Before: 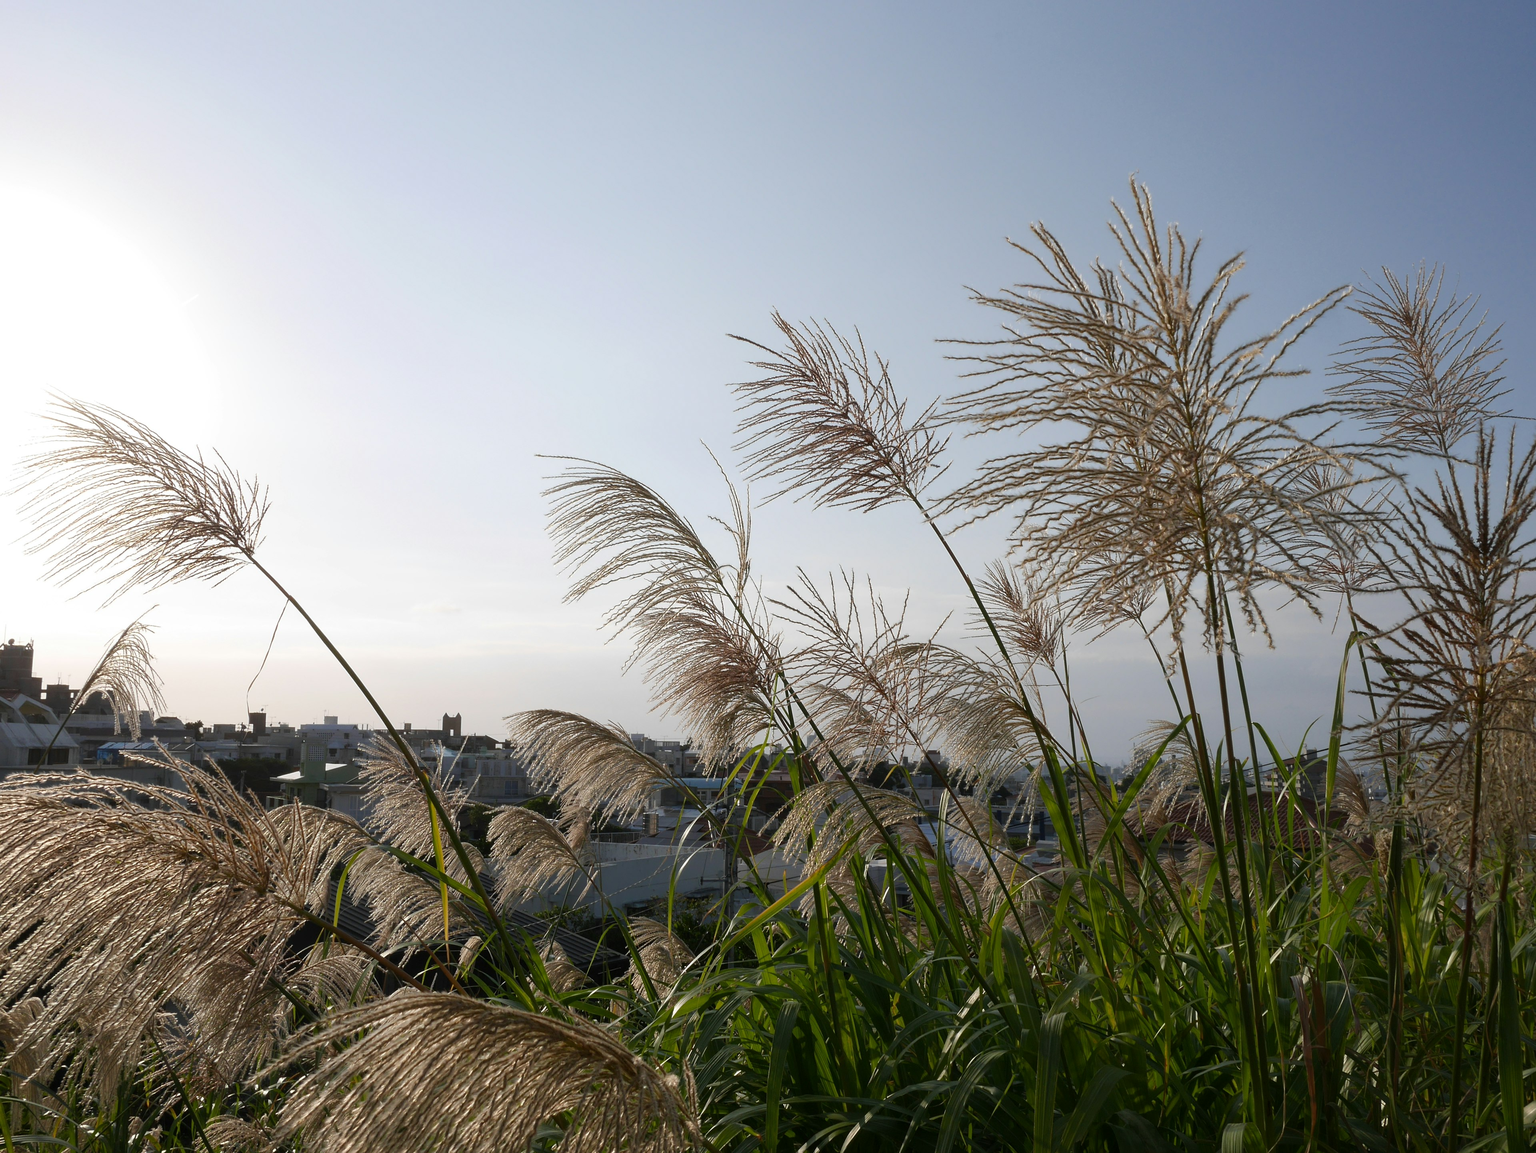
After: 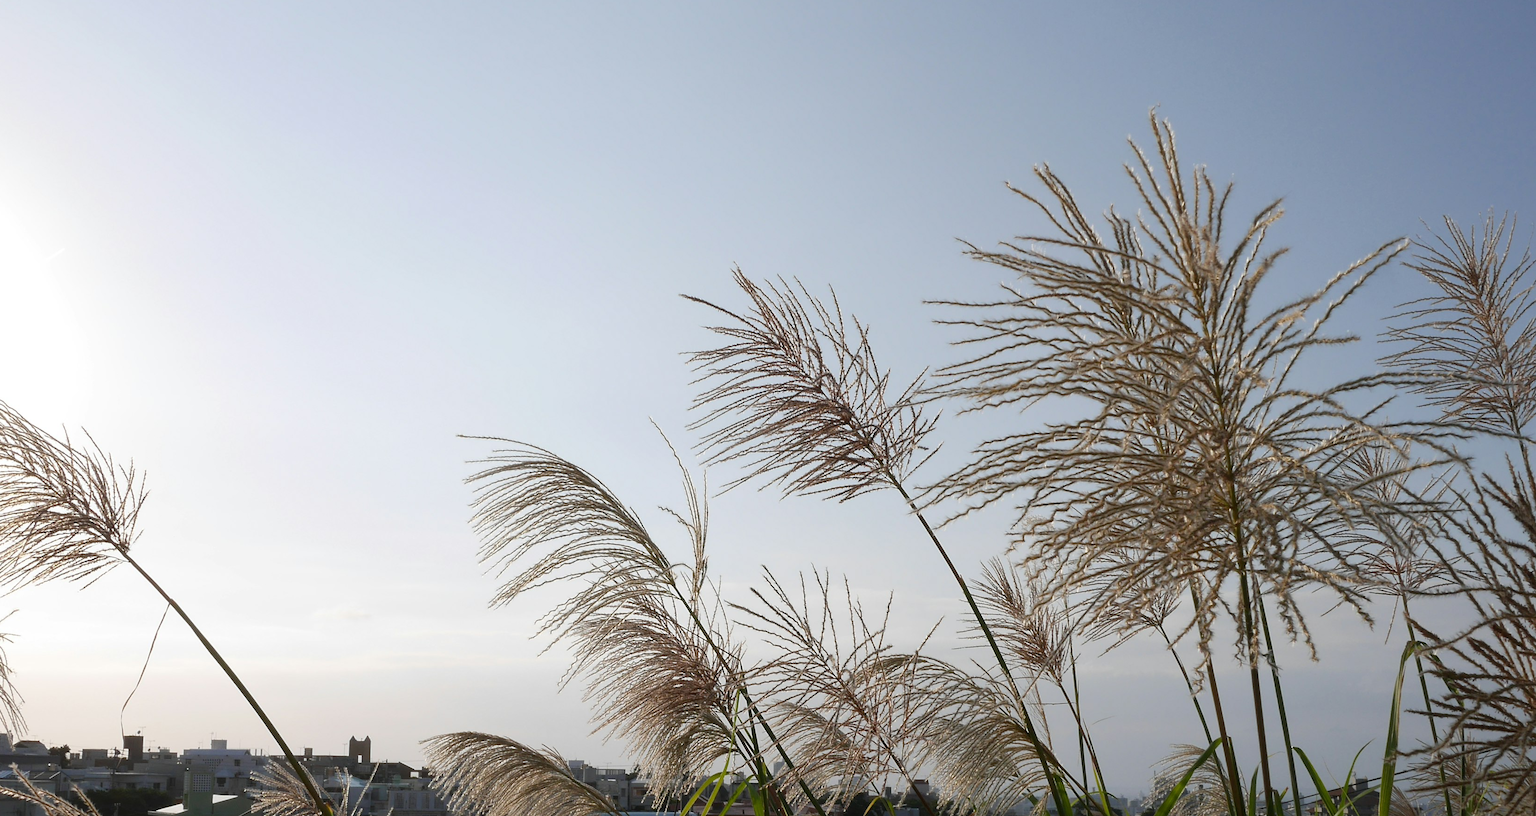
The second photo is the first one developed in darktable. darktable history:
crop and rotate: left 9.331%, top 7.093%, right 4.817%, bottom 32.149%
